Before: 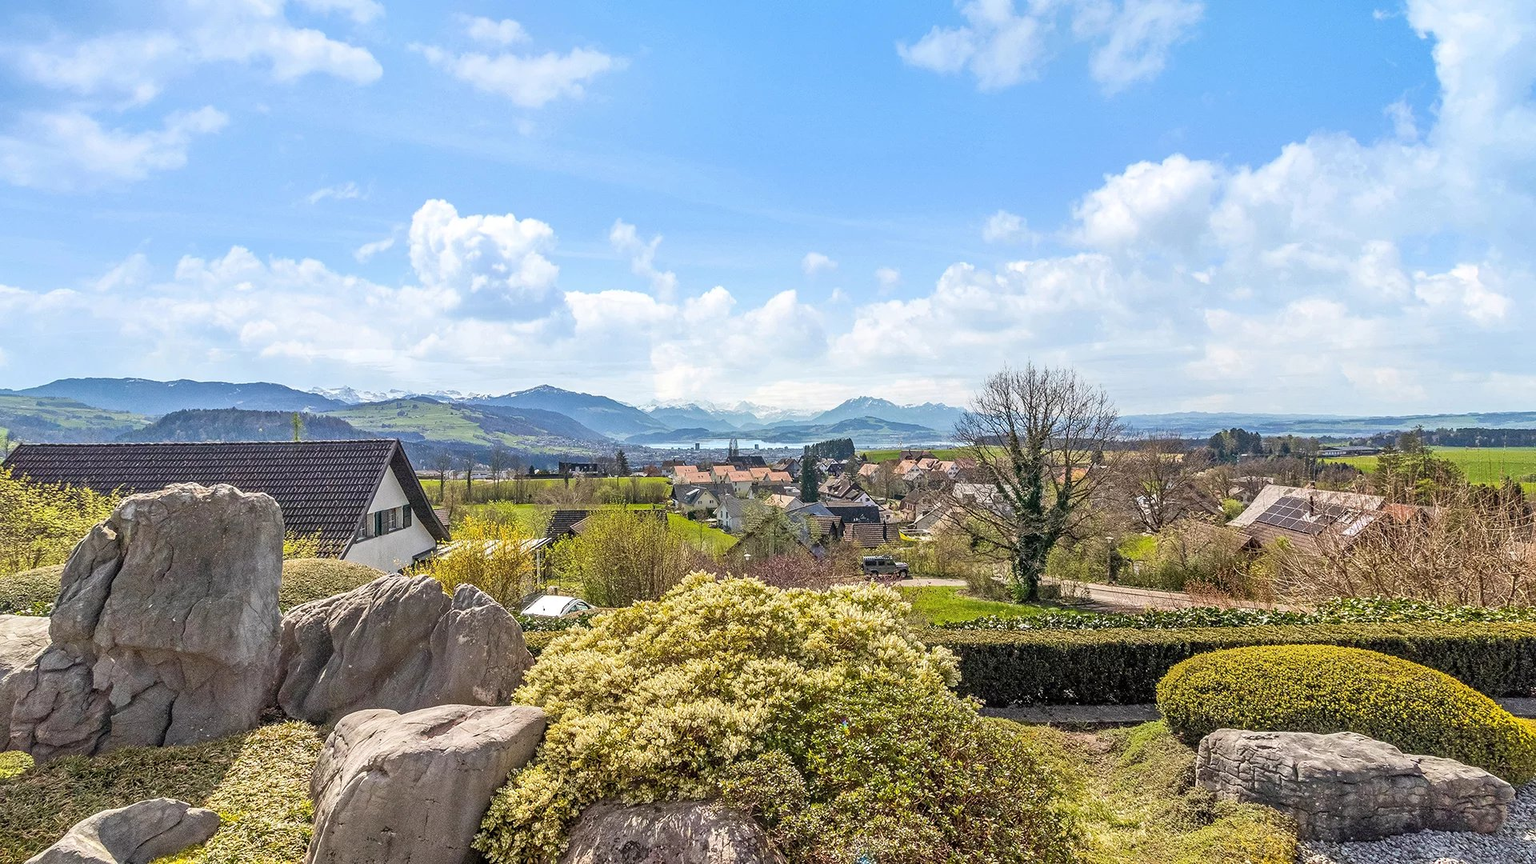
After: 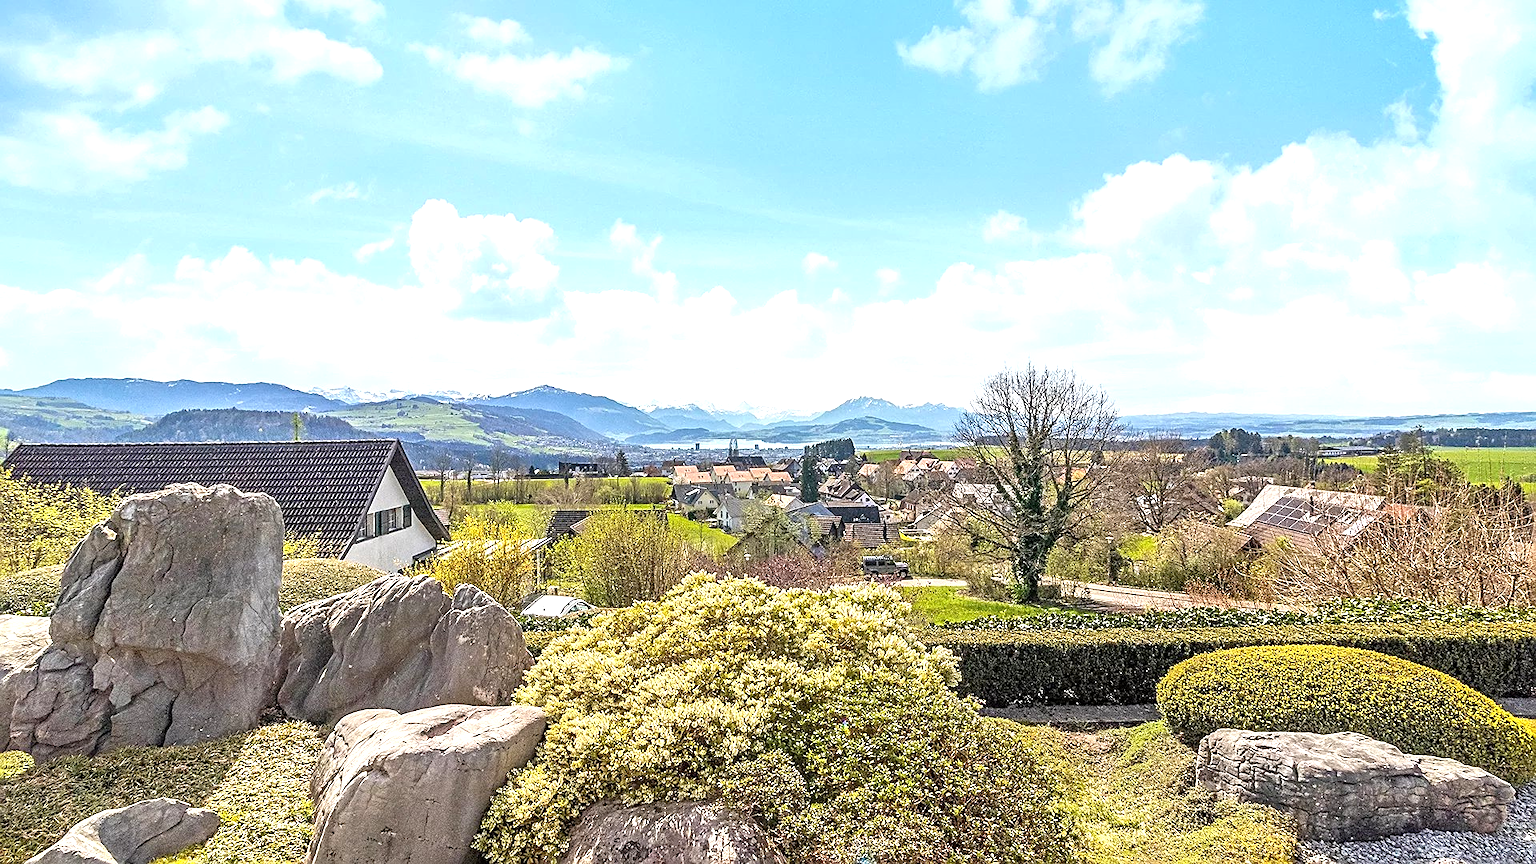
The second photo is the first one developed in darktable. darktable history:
exposure: exposure 0.648 EV, compensate highlight preservation false
sharpen: on, module defaults
